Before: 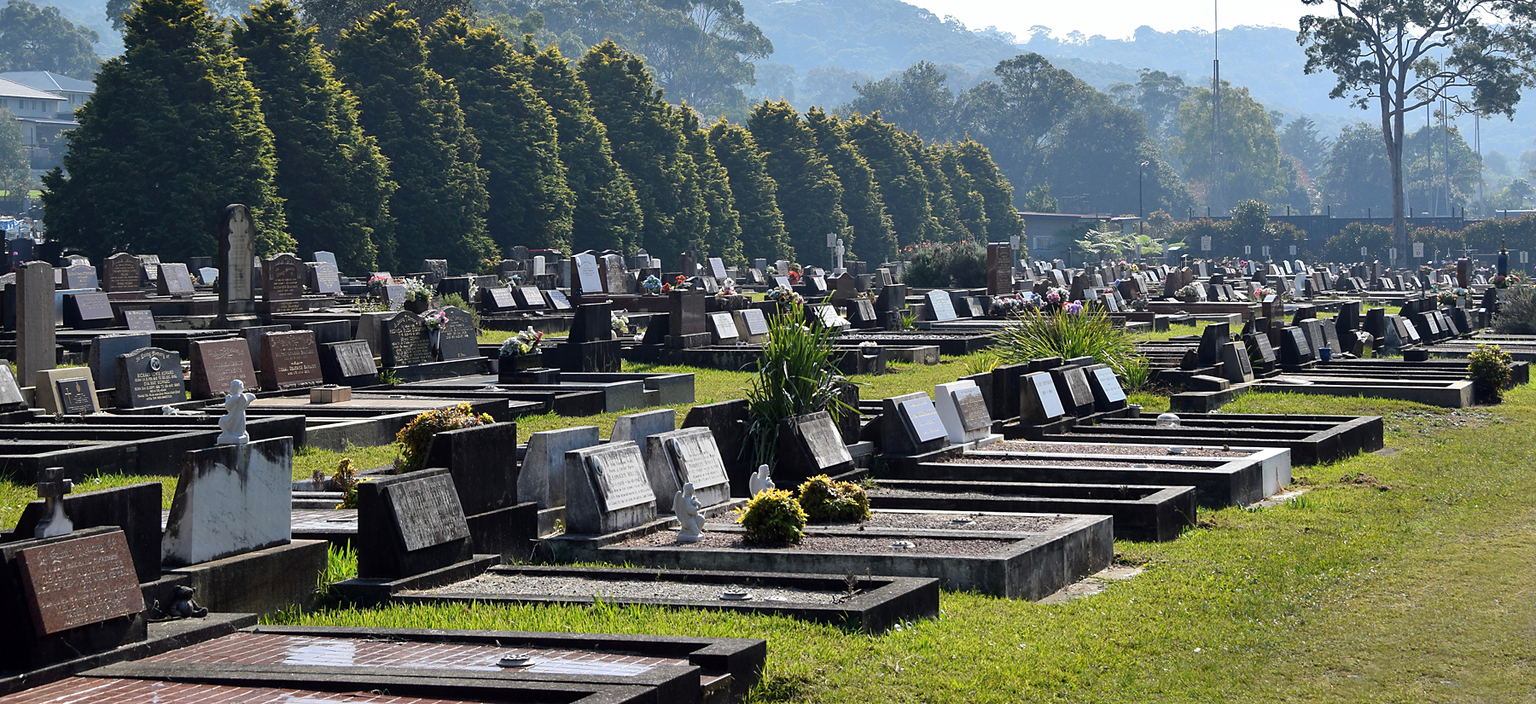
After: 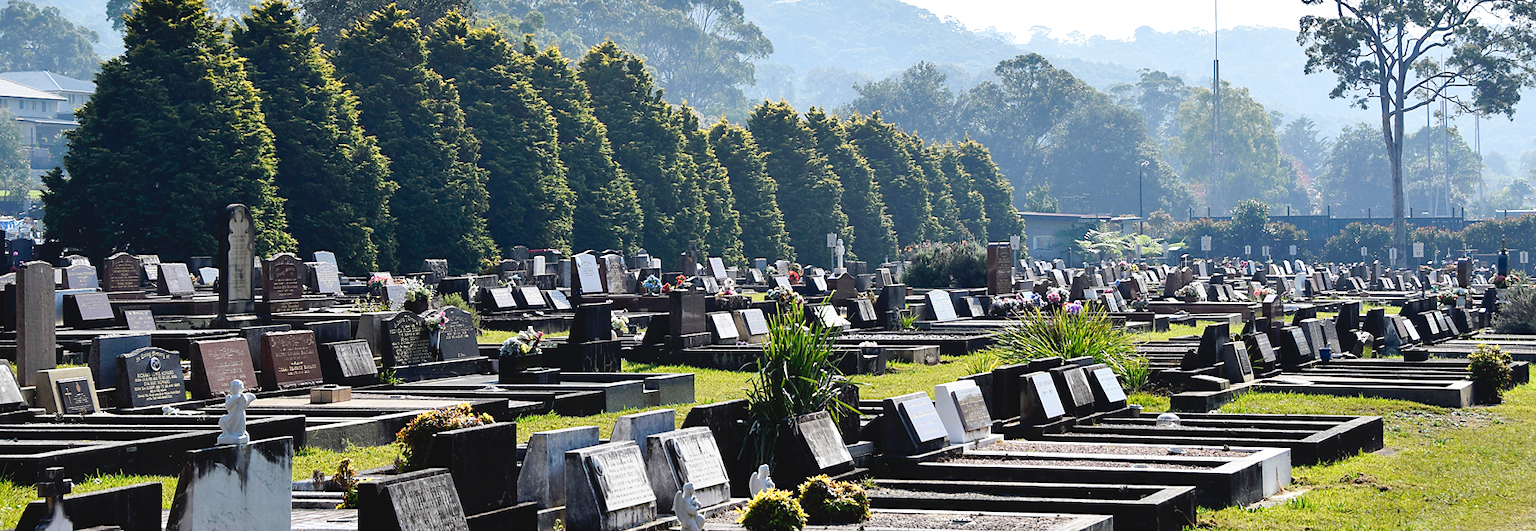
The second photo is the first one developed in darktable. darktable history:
crop: bottom 24.465%
exposure: exposure 0.127 EV, compensate highlight preservation false
tone curve: curves: ch0 [(0, 0) (0.003, 0.047) (0.011, 0.051) (0.025, 0.051) (0.044, 0.057) (0.069, 0.068) (0.1, 0.076) (0.136, 0.108) (0.177, 0.166) (0.224, 0.229) (0.277, 0.299) (0.335, 0.364) (0.399, 0.46) (0.468, 0.553) (0.543, 0.639) (0.623, 0.724) (0.709, 0.808) (0.801, 0.886) (0.898, 0.954) (1, 1)], preserve colors none
